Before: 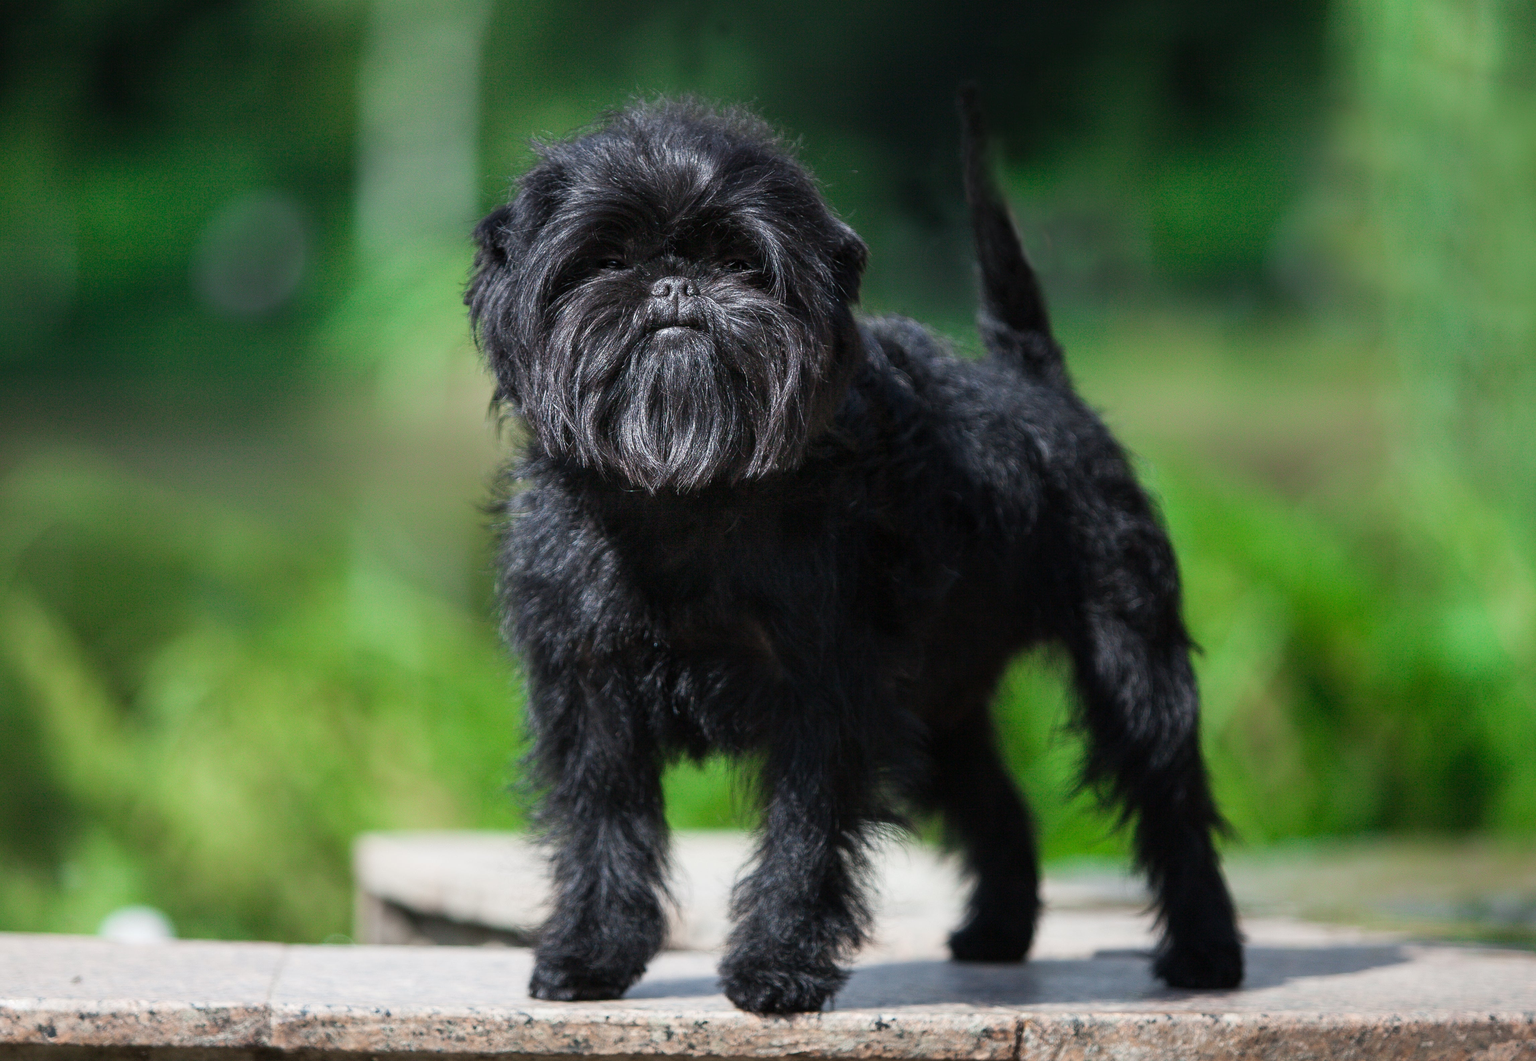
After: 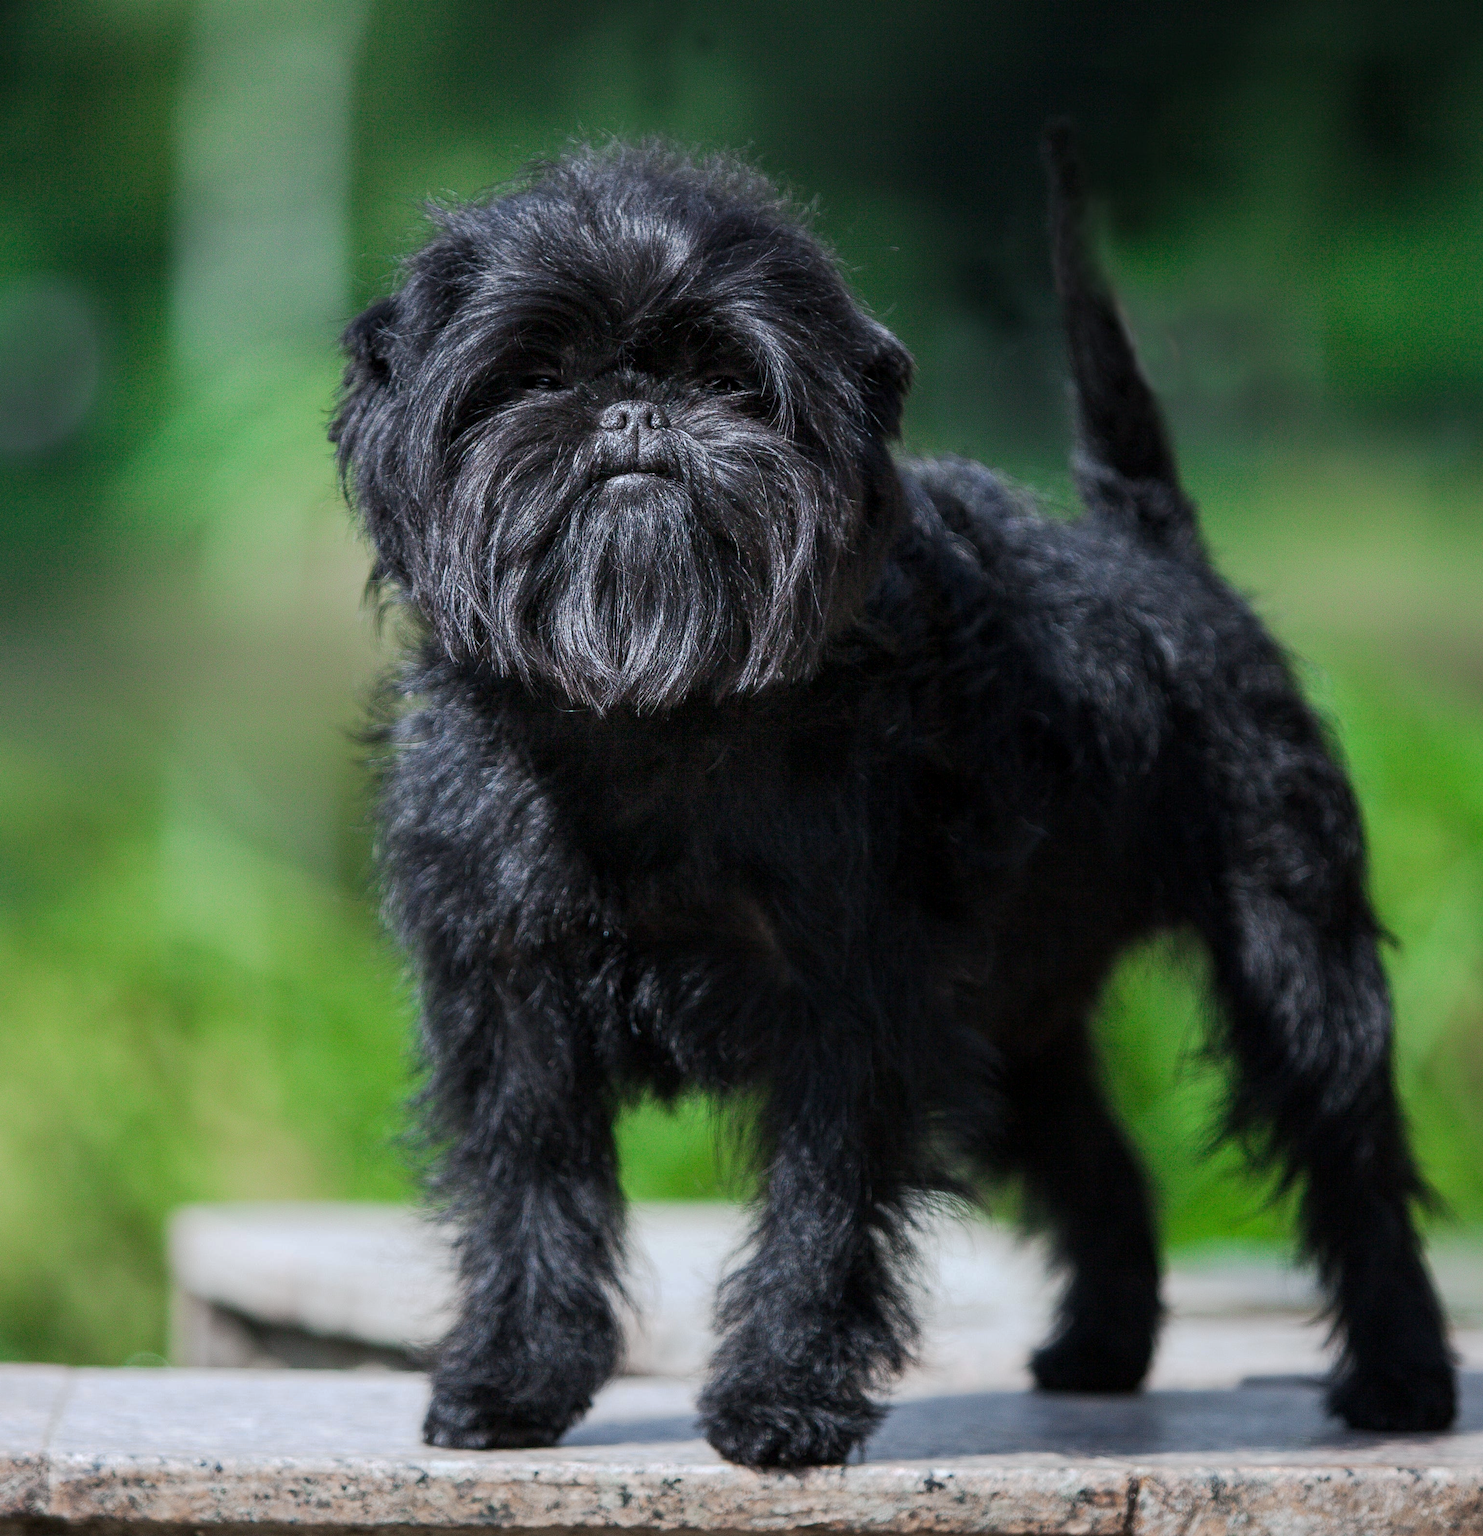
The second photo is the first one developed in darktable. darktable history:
local contrast: highlights 100%, shadows 100%, detail 120%, midtone range 0.2
white balance: red 0.976, blue 1.04
tone curve: curves: ch0 [(0, 0) (0.003, 0.003) (0.011, 0.011) (0.025, 0.025) (0.044, 0.044) (0.069, 0.068) (0.1, 0.098) (0.136, 0.134) (0.177, 0.175) (0.224, 0.221) (0.277, 0.273) (0.335, 0.33) (0.399, 0.393) (0.468, 0.461) (0.543, 0.534) (0.623, 0.614) (0.709, 0.69) (0.801, 0.752) (0.898, 0.835) (1, 1)], preserve colors none
crop and rotate: left 15.446%, right 17.836%
